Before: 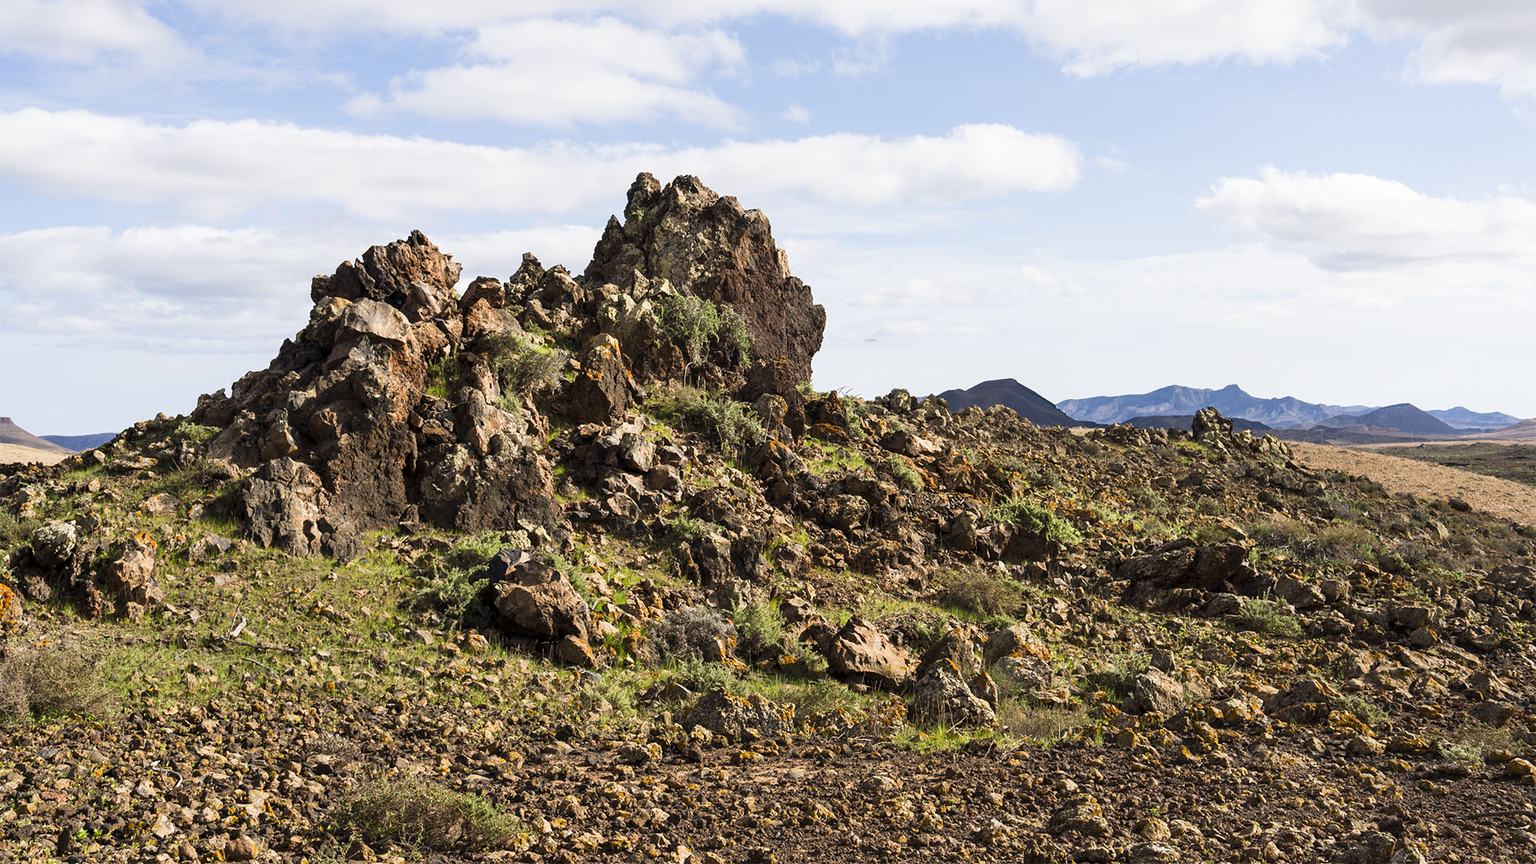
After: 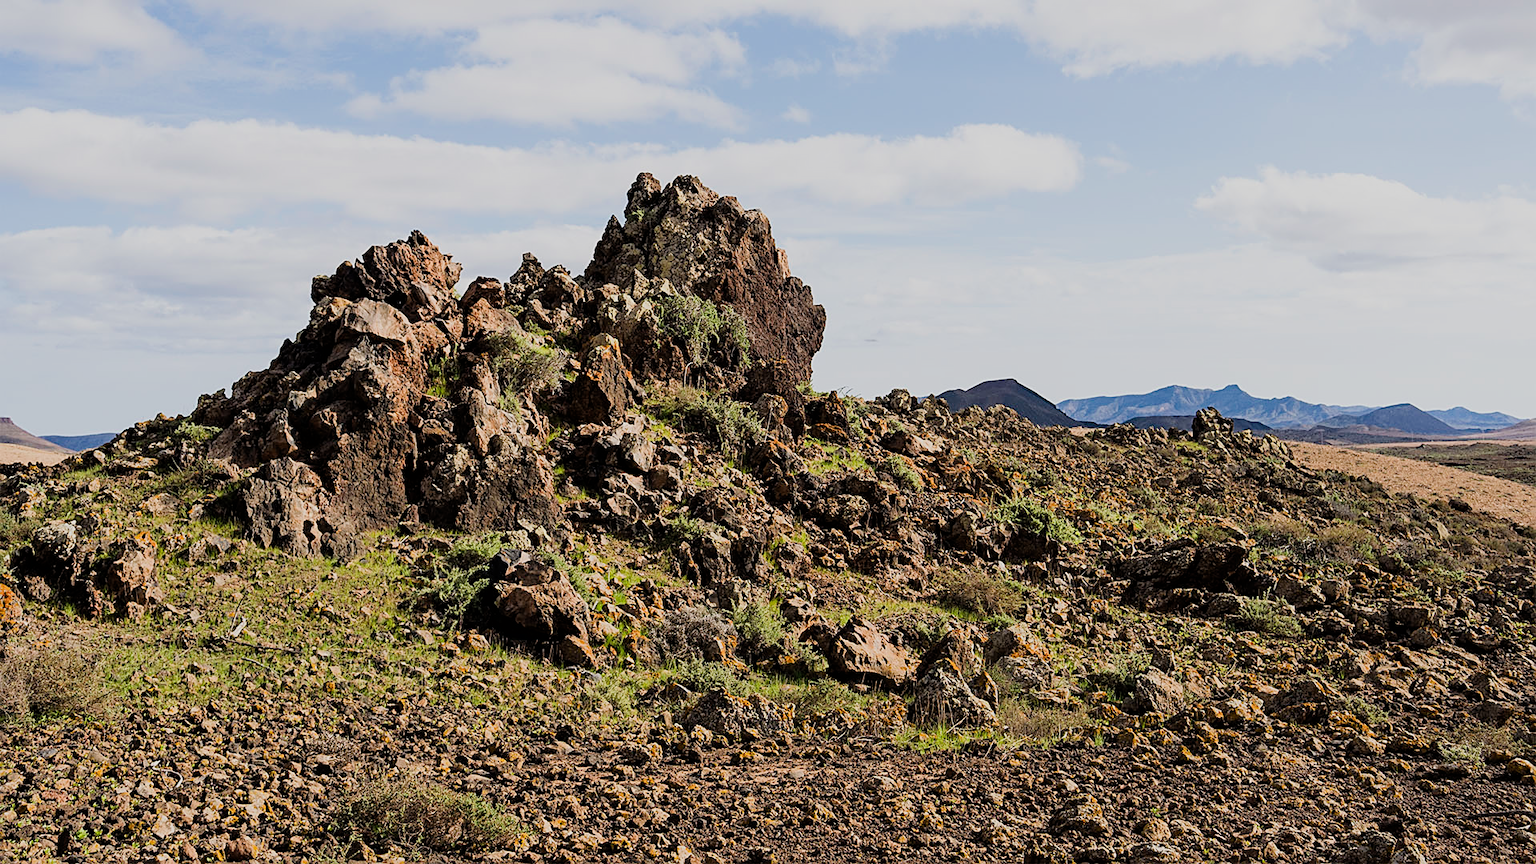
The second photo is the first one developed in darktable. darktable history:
sharpen: amount 0.496
haze removal: compatibility mode true, adaptive false
filmic rgb: black relative exposure -7.65 EV, white relative exposure 4.56 EV, hardness 3.61
